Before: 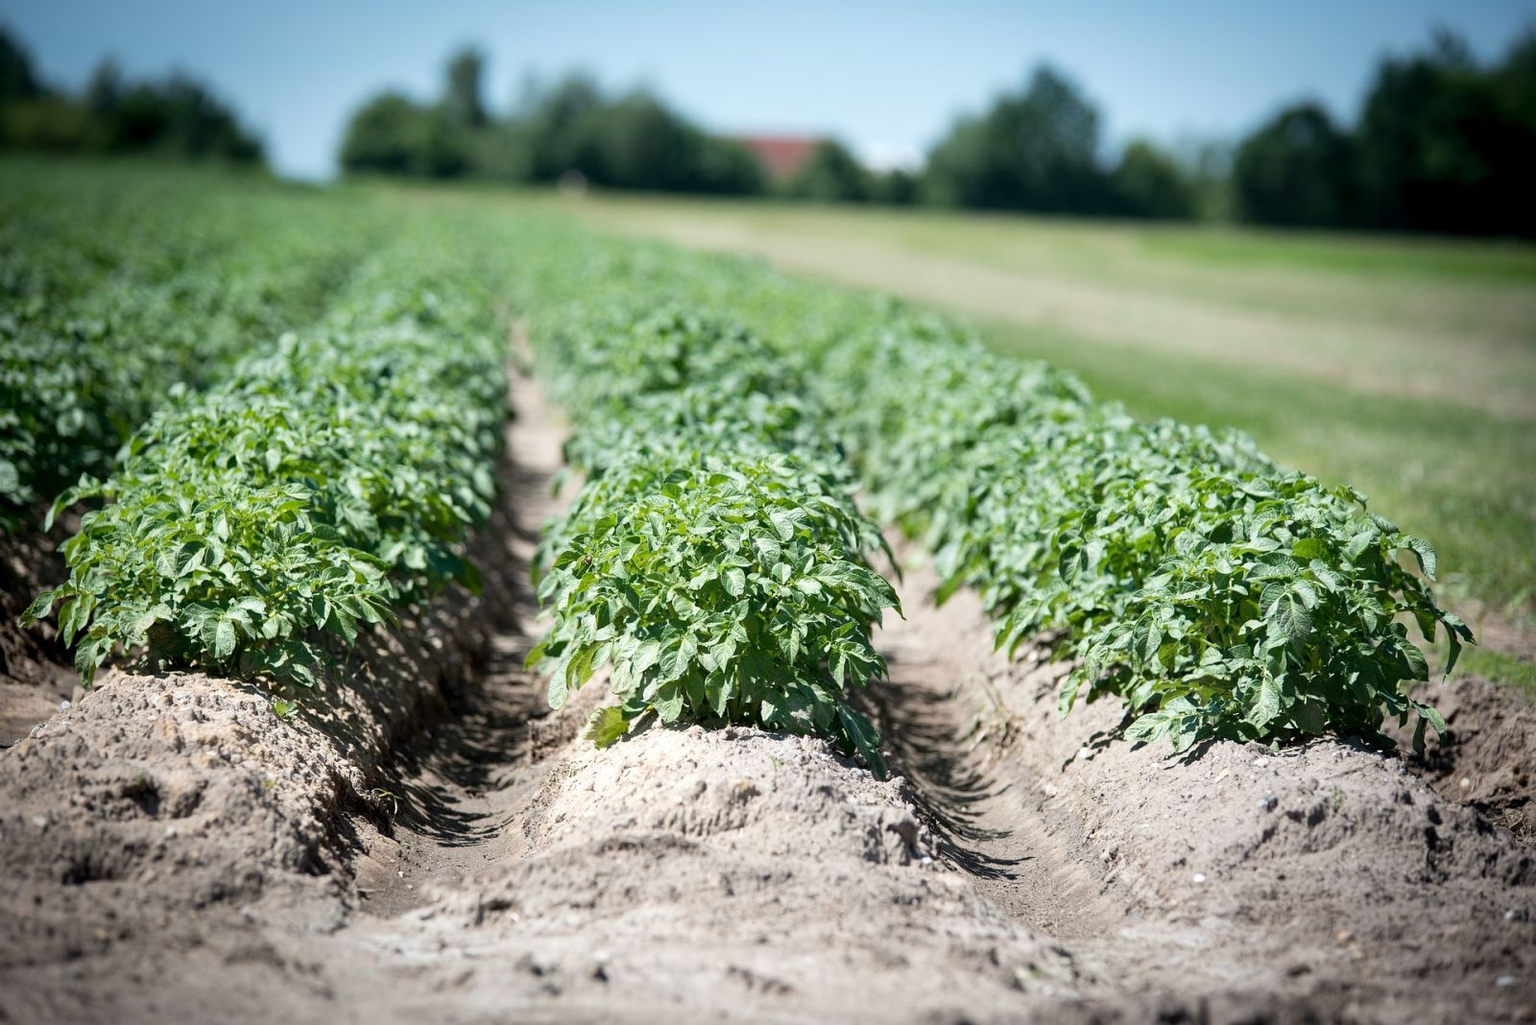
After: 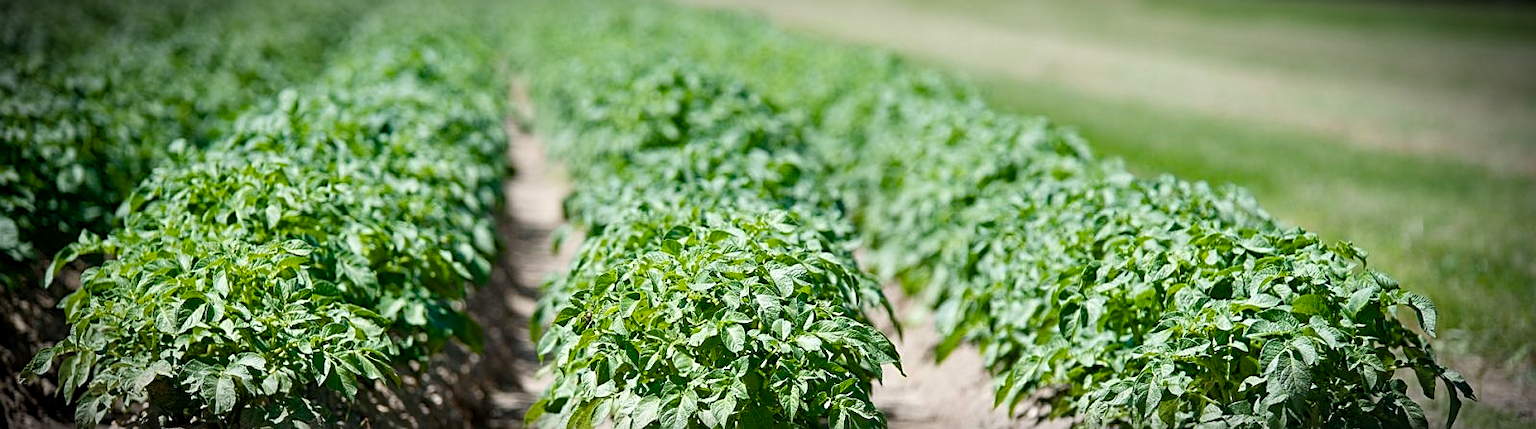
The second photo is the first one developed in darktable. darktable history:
sharpen: on, module defaults
vignetting: fall-off start 87%, automatic ratio true
crop and rotate: top 23.84%, bottom 34.294%
color balance rgb: perceptual saturation grading › global saturation 35%, perceptual saturation grading › highlights -25%, perceptual saturation grading › shadows 50%
